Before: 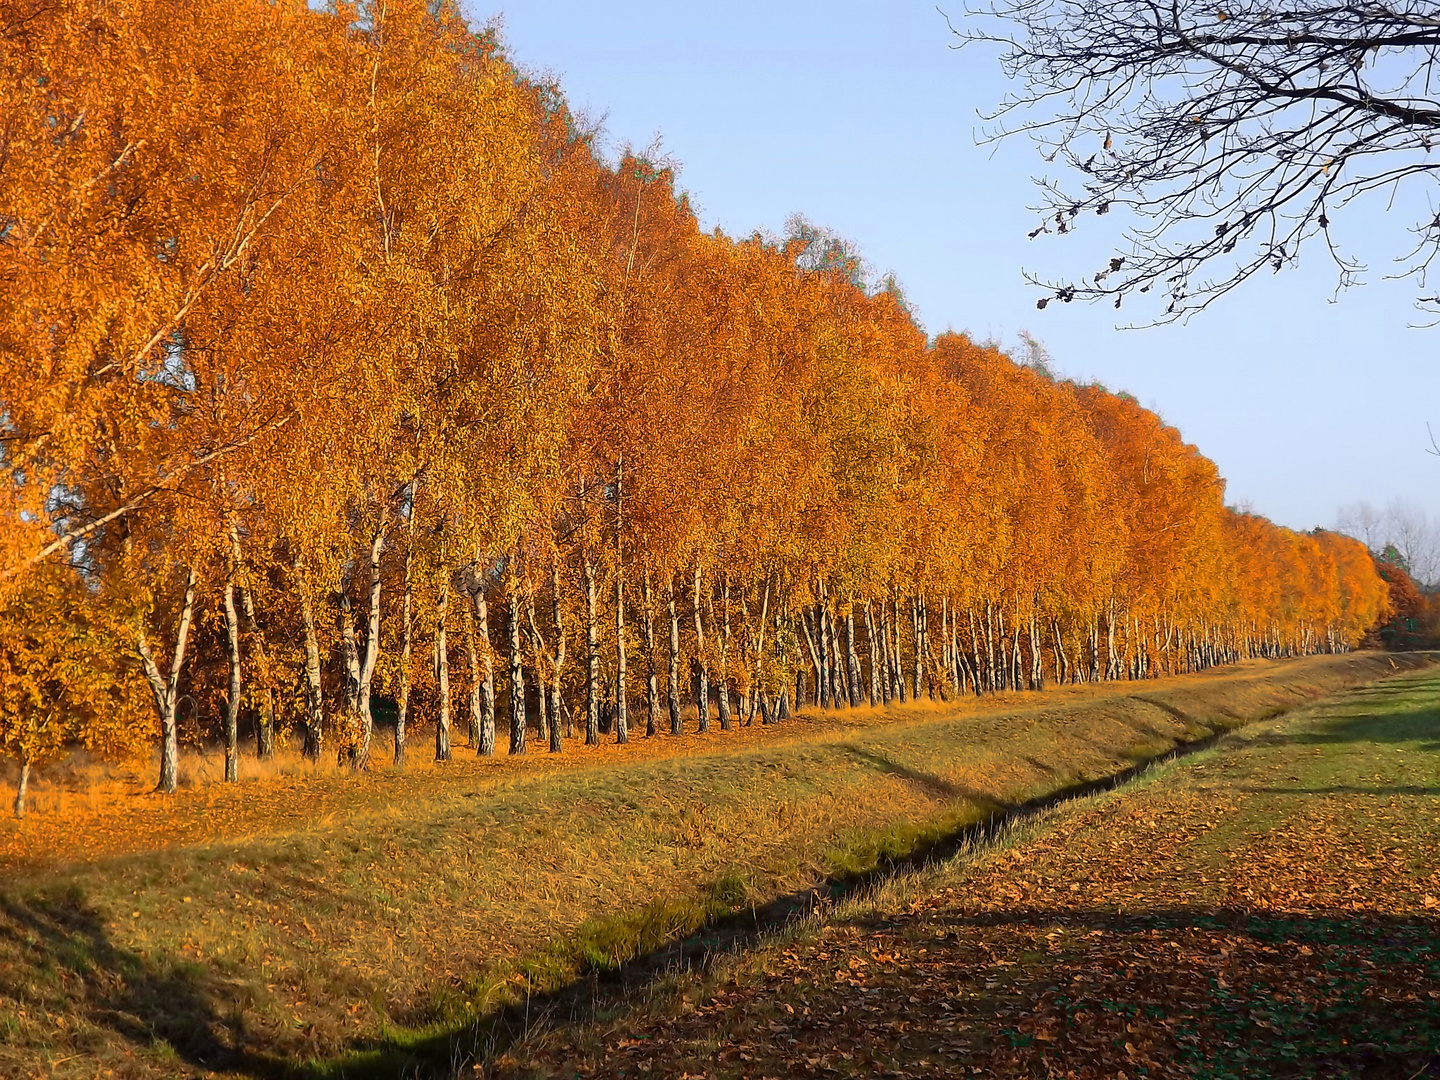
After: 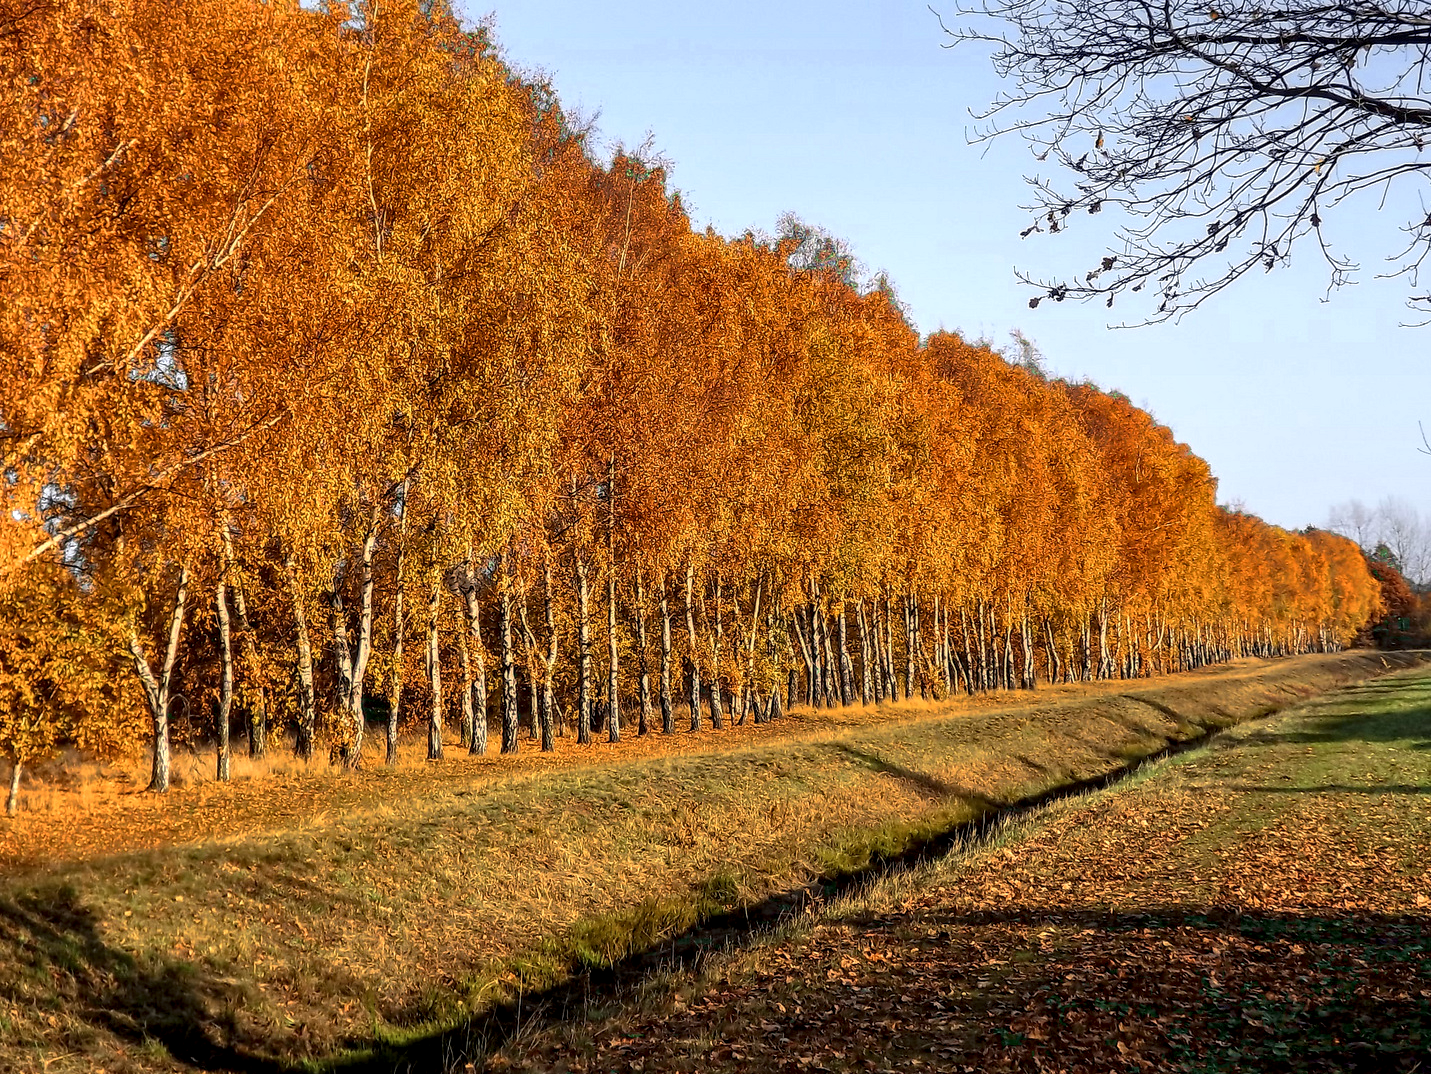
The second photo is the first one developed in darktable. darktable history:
crop and rotate: left 0.614%, top 0.179%, bottom 0.309%
exposure: black level correction 0, compensate exposure bias true, compensate highlight preservation false
local contrast: detail 160%
